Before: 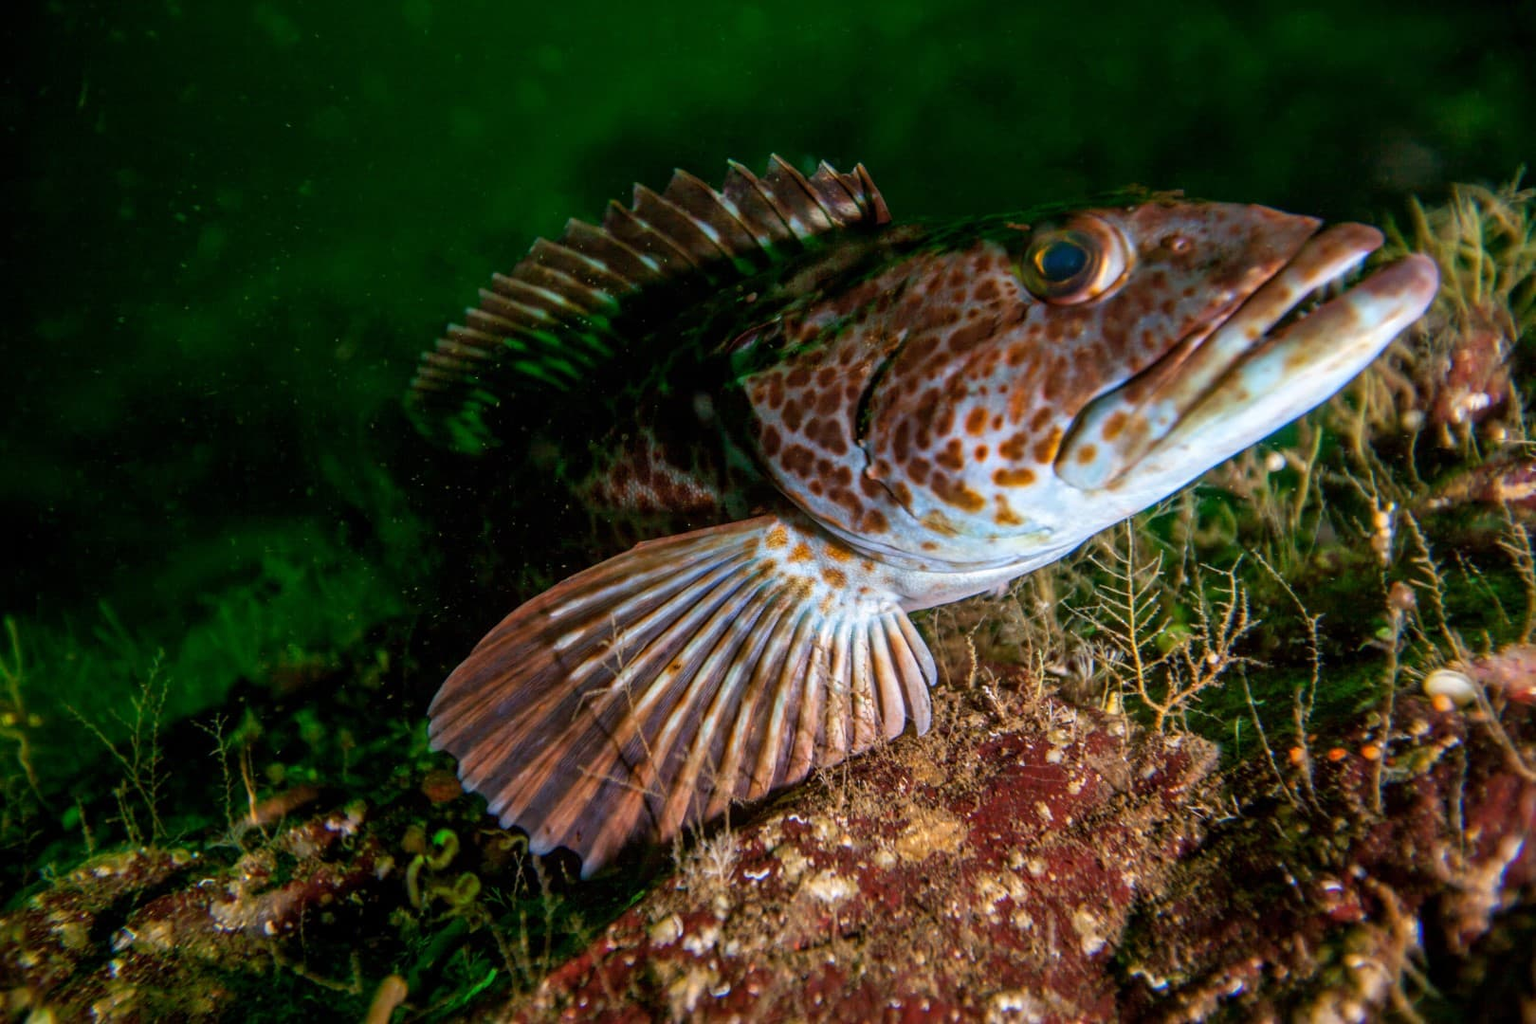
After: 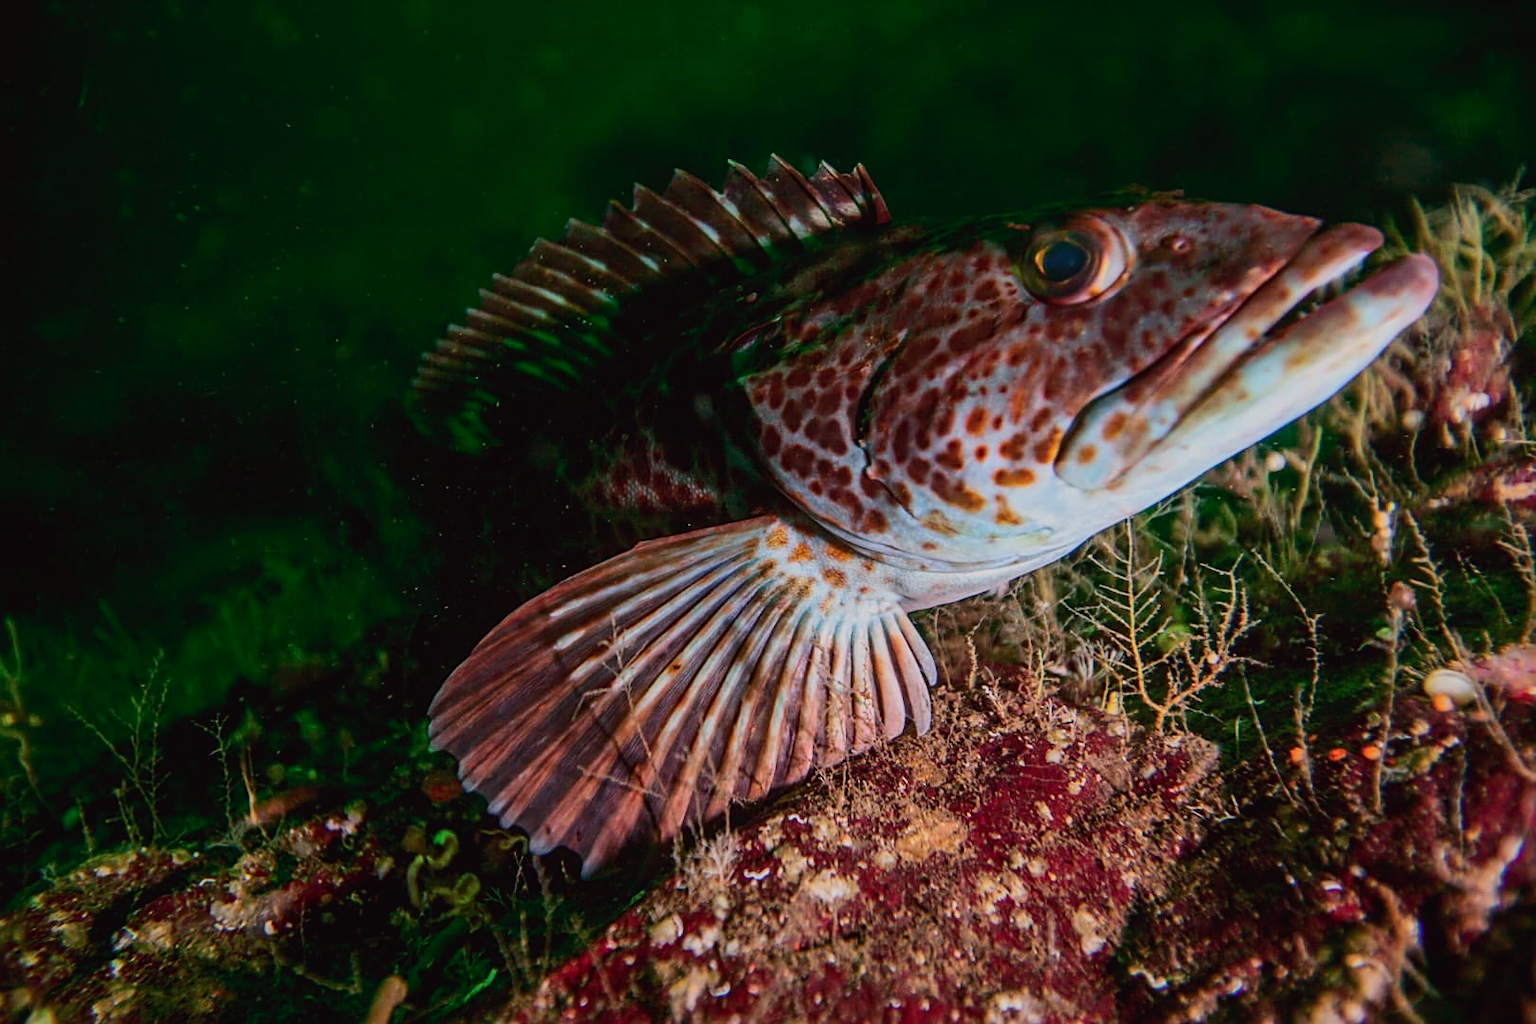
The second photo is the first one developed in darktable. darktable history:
shadows and highlights: shadows -20.34, white point adjustment -2.17, highlights -34.84
sharpen: on, module defaults
tone curve: curves: ch0 [(0, 0.023) (0.184, 0.168) (0.491, 0.519) (0.748, 0.765) (1, 0.919)]; ch1 [(0, 0) (0.179, 0.173) (0.322, 0.32) (0.424, 0.424) (0.496, 0.501) (0.563, 0.586) (0.761, 0.803) (1, 1)]; ch2 [(0, 0) (0.434, 0.447) (0.483, 0.487) (0.557, 0.541) (0.697, 0.68) (1, 1)], color space Lab, independent channels, preserve colors none
tone equalizer: on, module defaults
exposure: exposure -0.252 EV, compensate highlight preservation false
